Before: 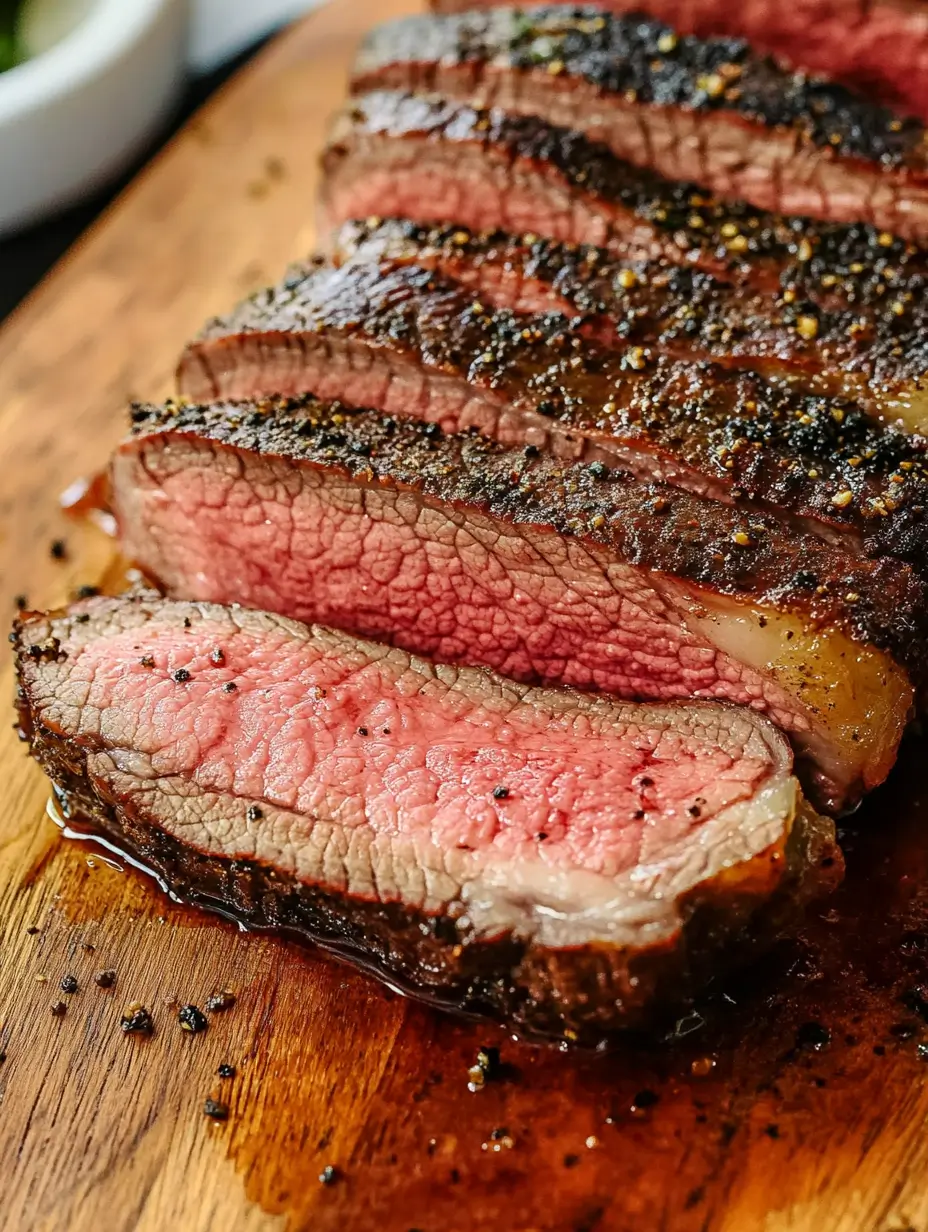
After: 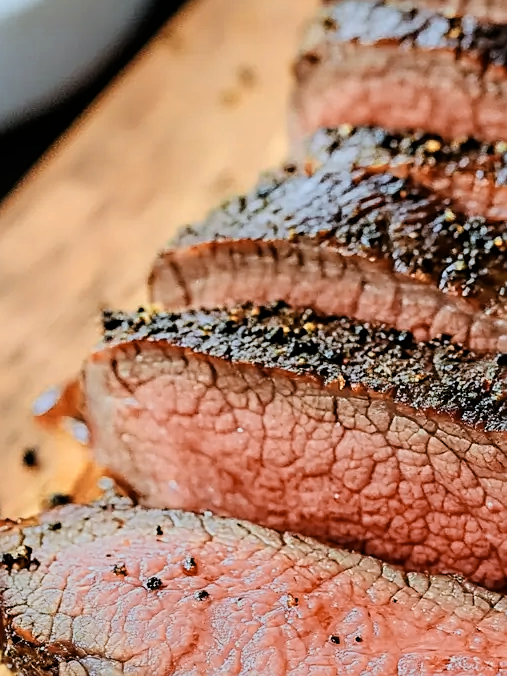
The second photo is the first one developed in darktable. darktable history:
color zones: curves: ch0 [(0.018, 0.548) (0.197, 0.654) (0.425, 0.447) (0.605, 0.658) (0.732, 0.579)]; ch1 [(0.105, 0.531) (0.224, 0.531) (0.386, 0.39) (0.618, 0.456) (0.732, 0.456) (0.956, 0.421)]; ch2 [(0.039, 0.583) (0.215, 0.465) (0.399, 0.544) (0.465, 0.548) (0.614, 0.447) (0.724, 0.43) (0.882, 0.623) (0.956, 0.632)]
white balance: red 0.924, blue 1.095
crop and rotate: left 3.047%, top 7.509%, right 42.236%, bottom 37.598%
sharpen: on, module defaults
filmic rgb: black relative exposure -7.65 EV, white relative exposure 4.56 EV, hardness 3.61, color science v6 (2022)
